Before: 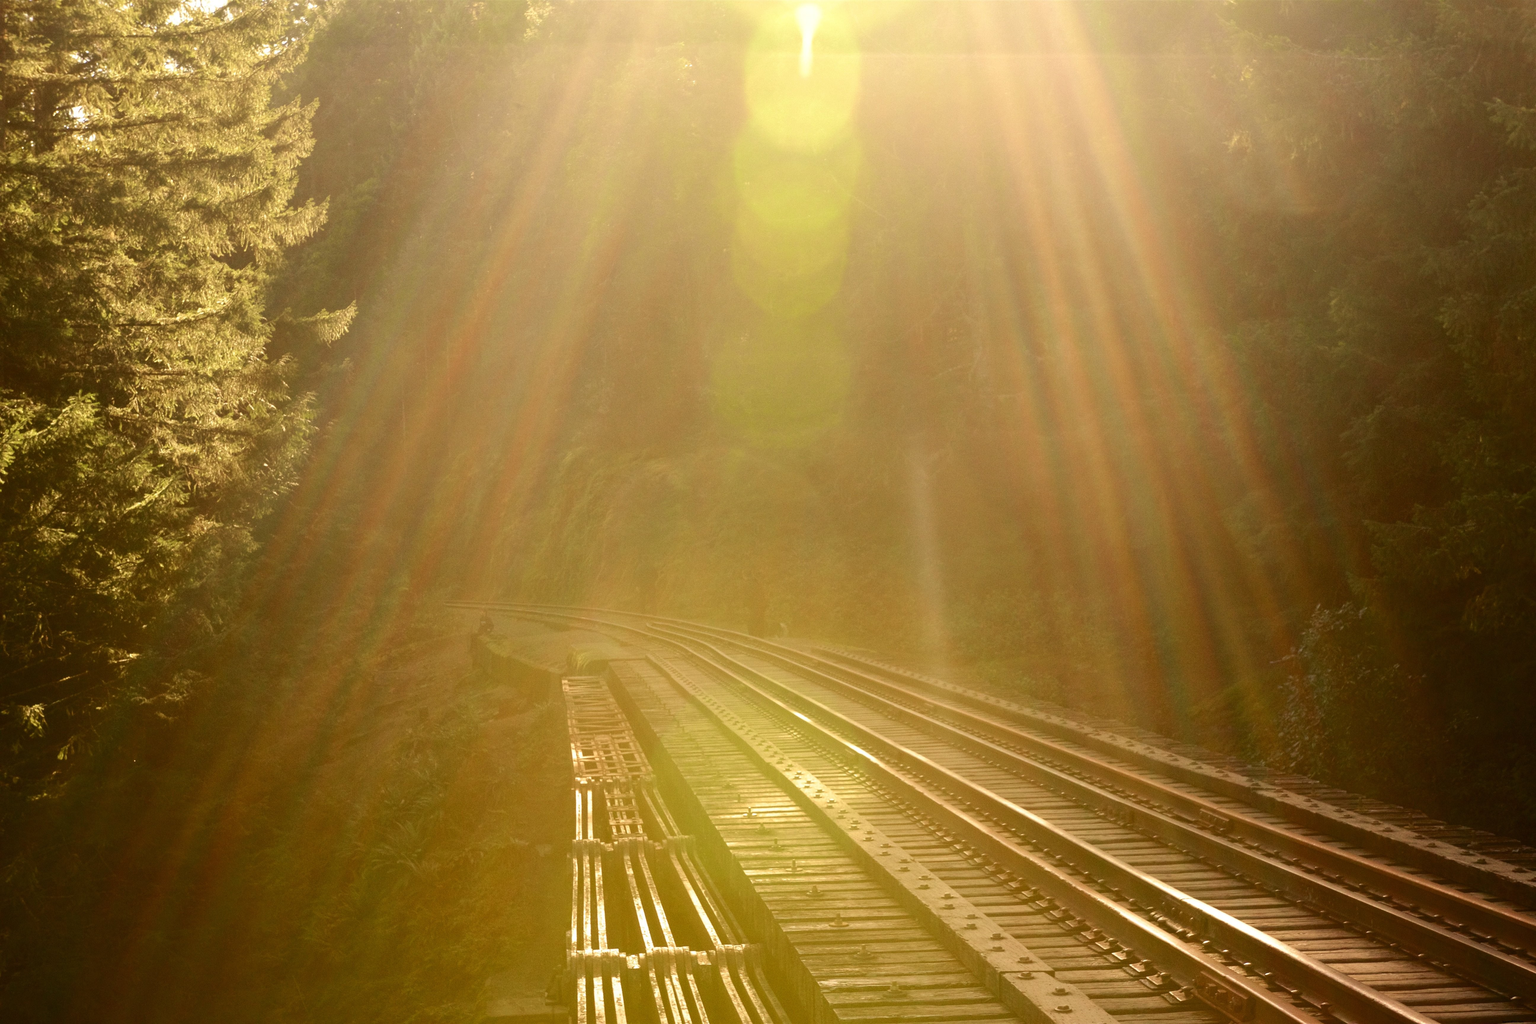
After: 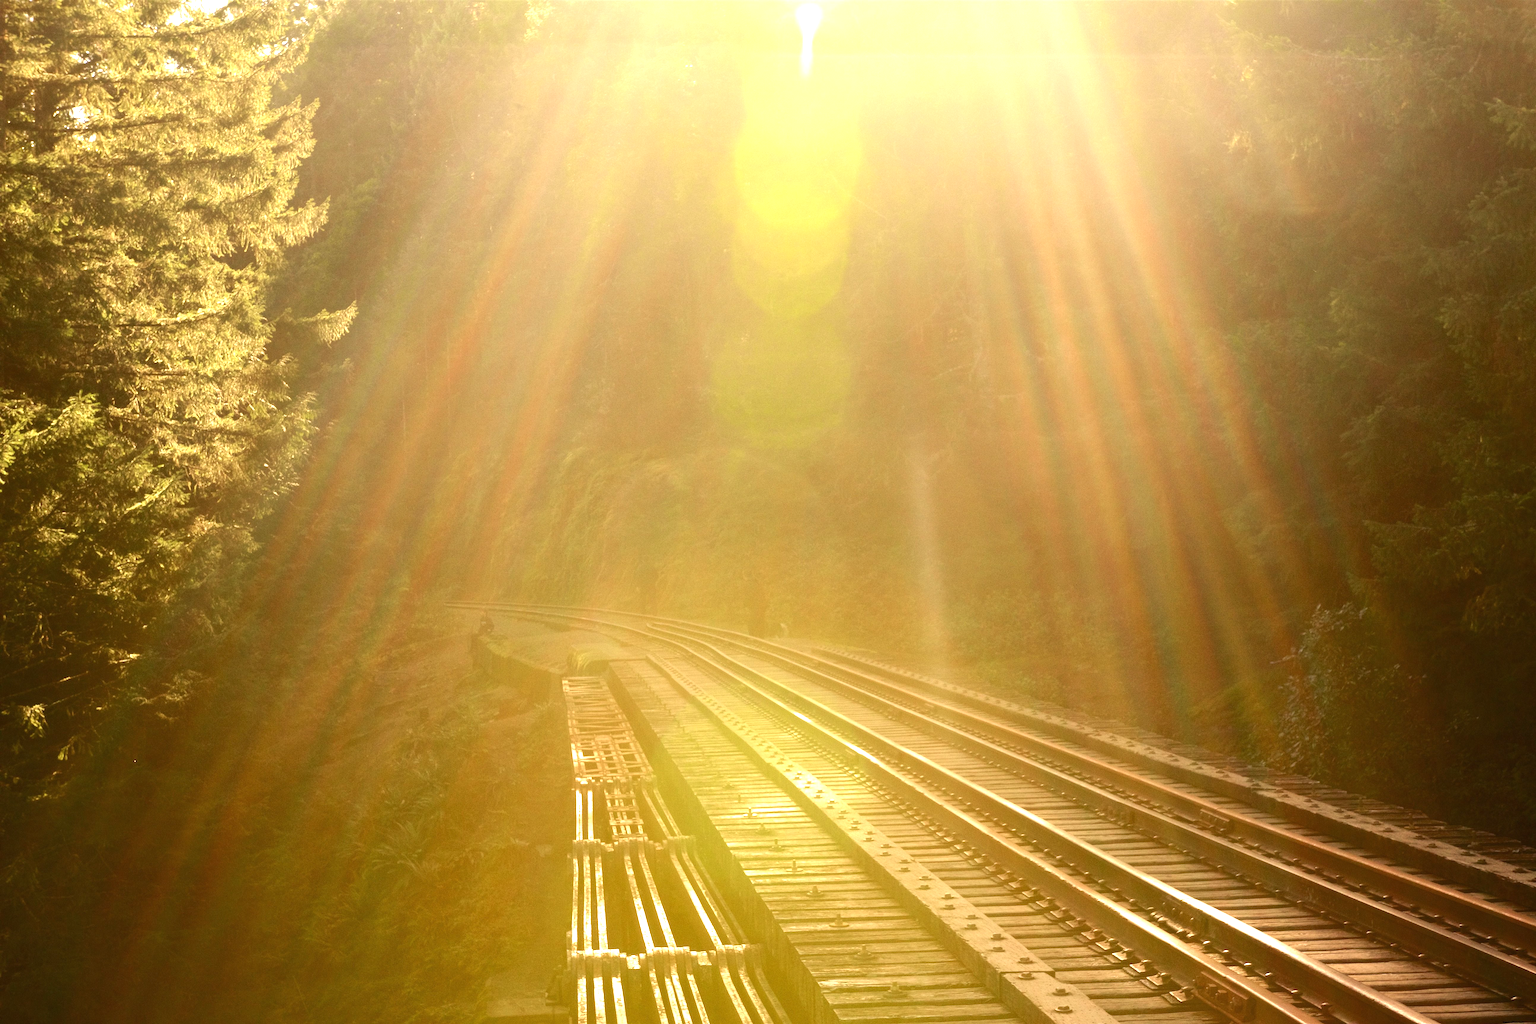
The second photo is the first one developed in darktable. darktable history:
exposure: black level correction 0, exposure 0.683 EV, compensate highlight preservation false
